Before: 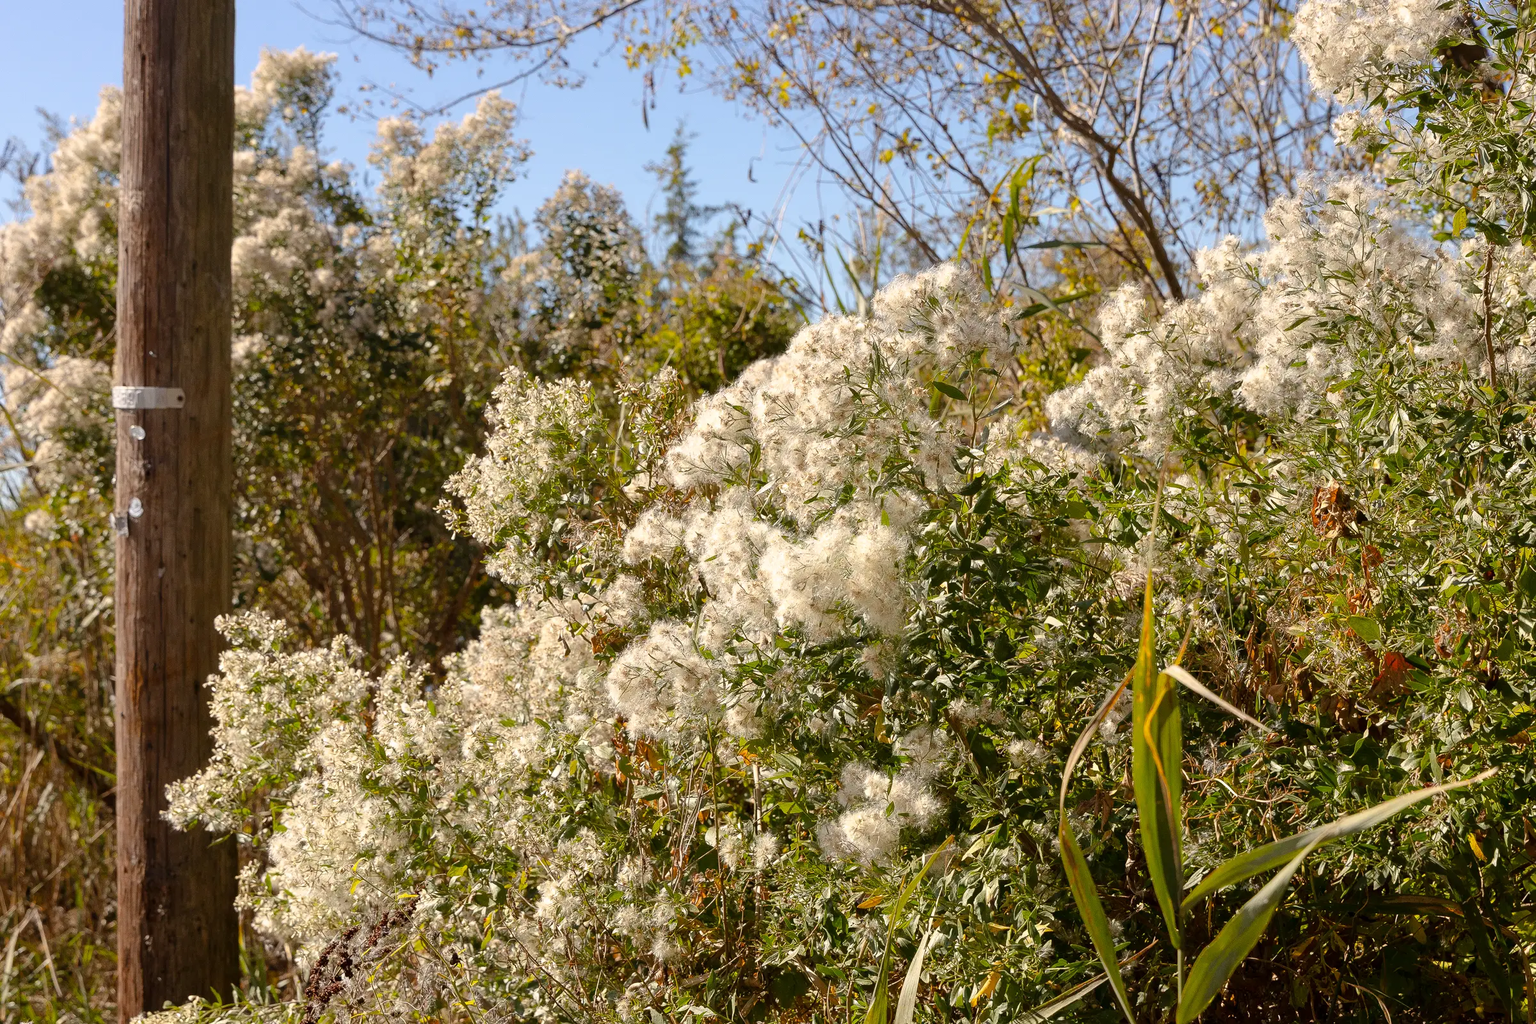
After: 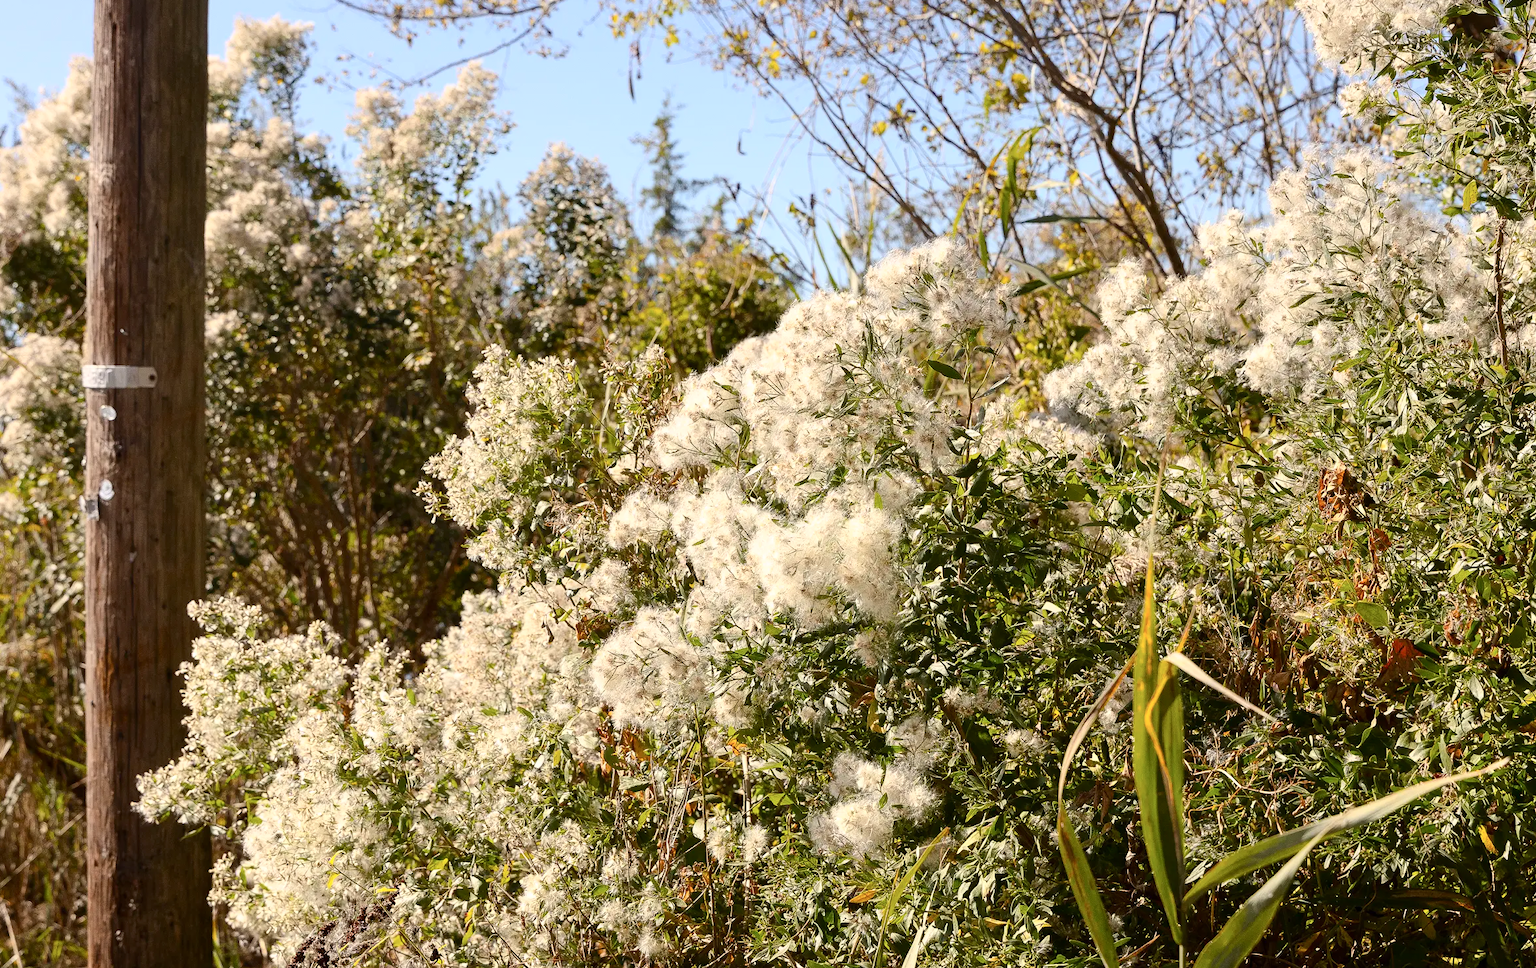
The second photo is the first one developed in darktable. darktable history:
contrast brightness saturation: contrast 0.243, brightness 0.093
crop: left 2.148%, top 3.157%, right 0.761%, bottom 4.979%
